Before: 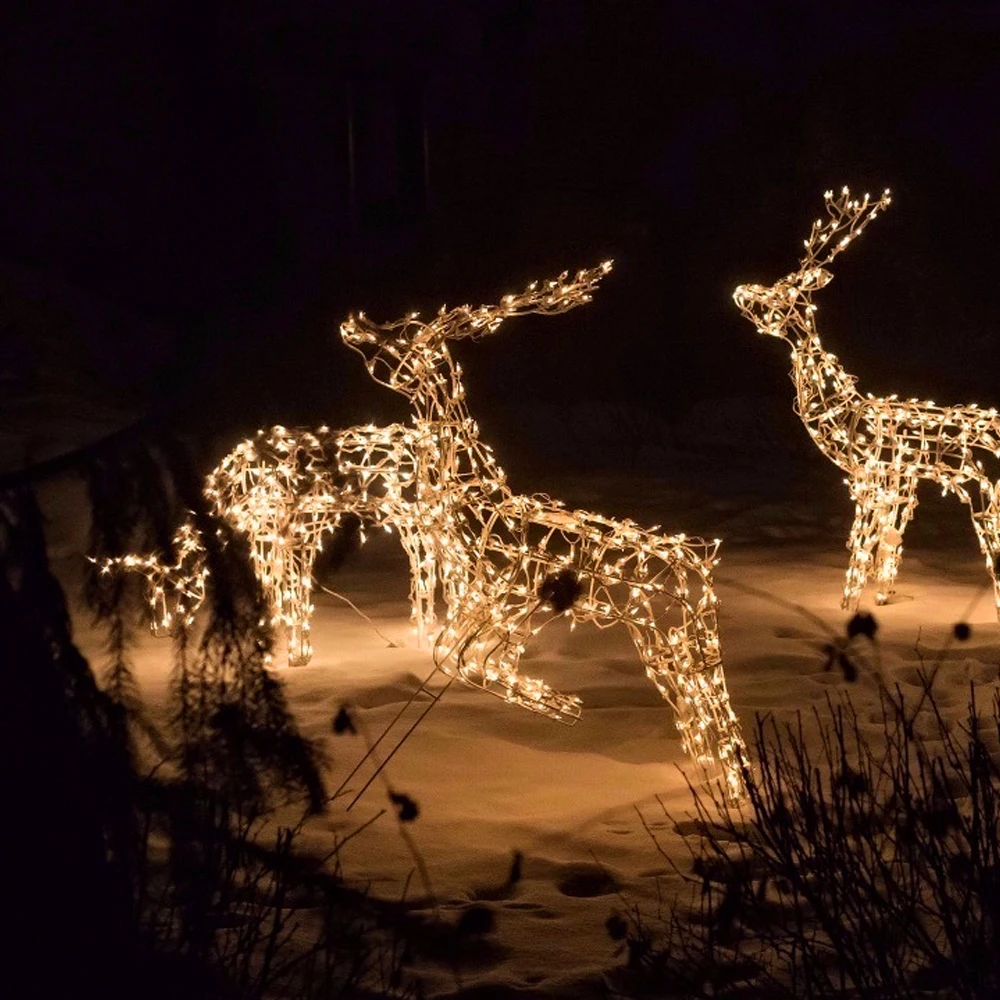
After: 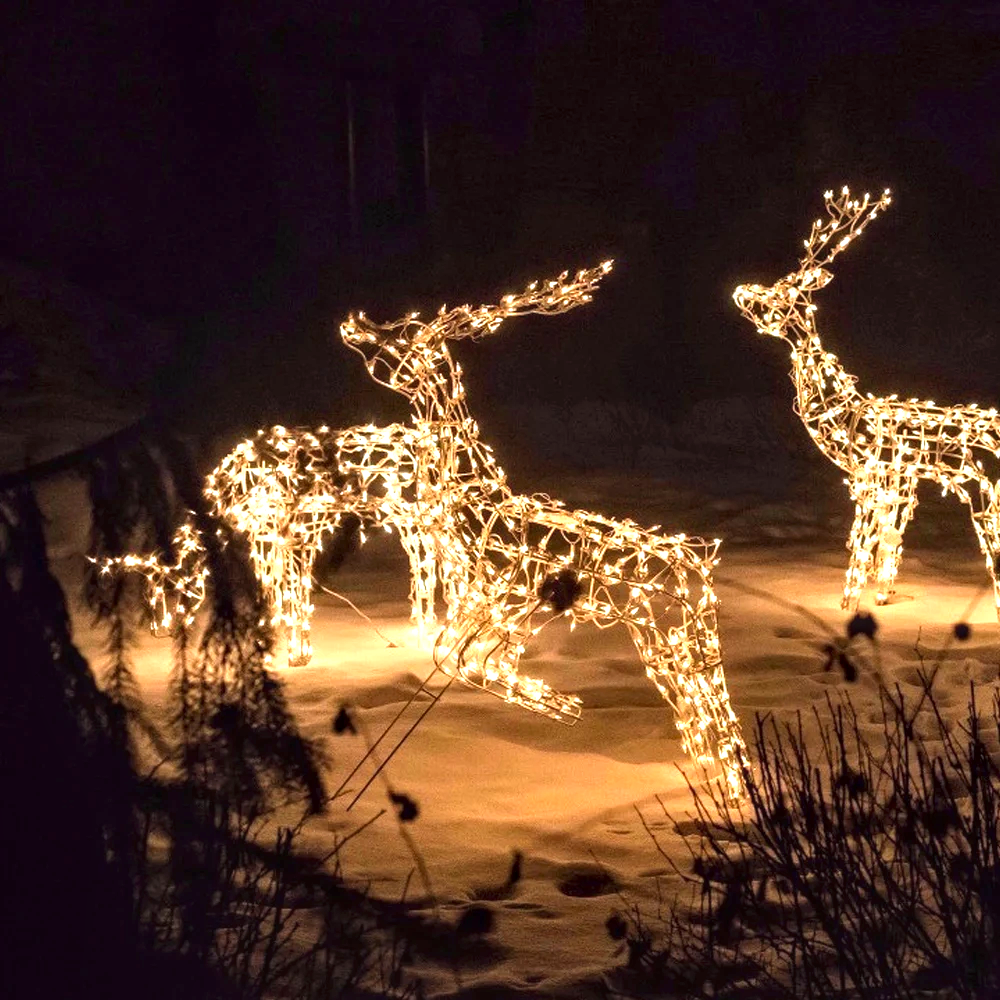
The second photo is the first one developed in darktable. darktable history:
local contrast: on, module defaults
exposure: black level correction 0, exposure 1.096 EV, compensate exposure bias true, compensate highlight preservation false
